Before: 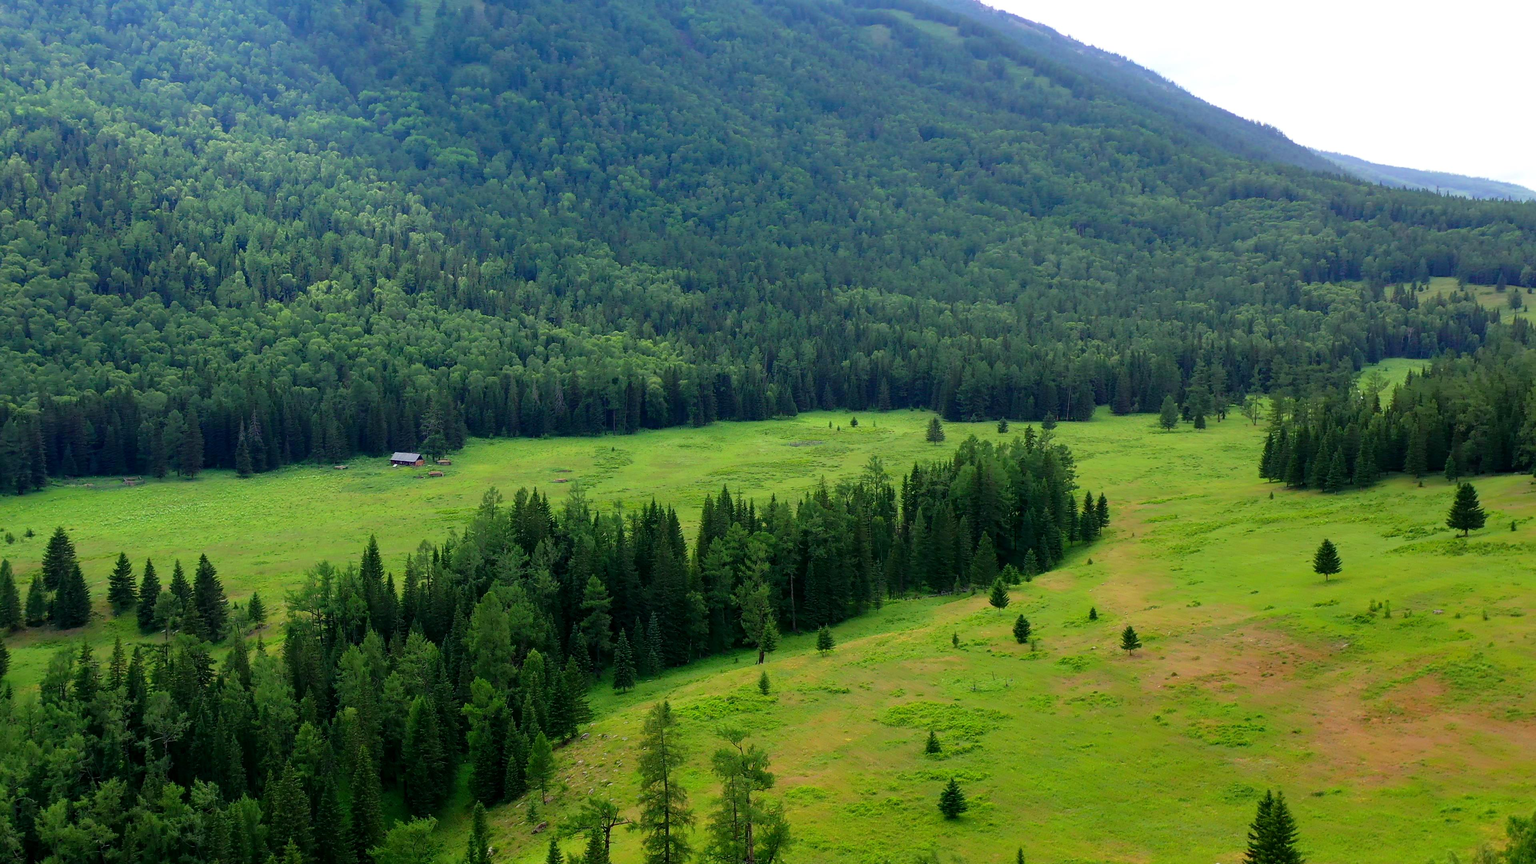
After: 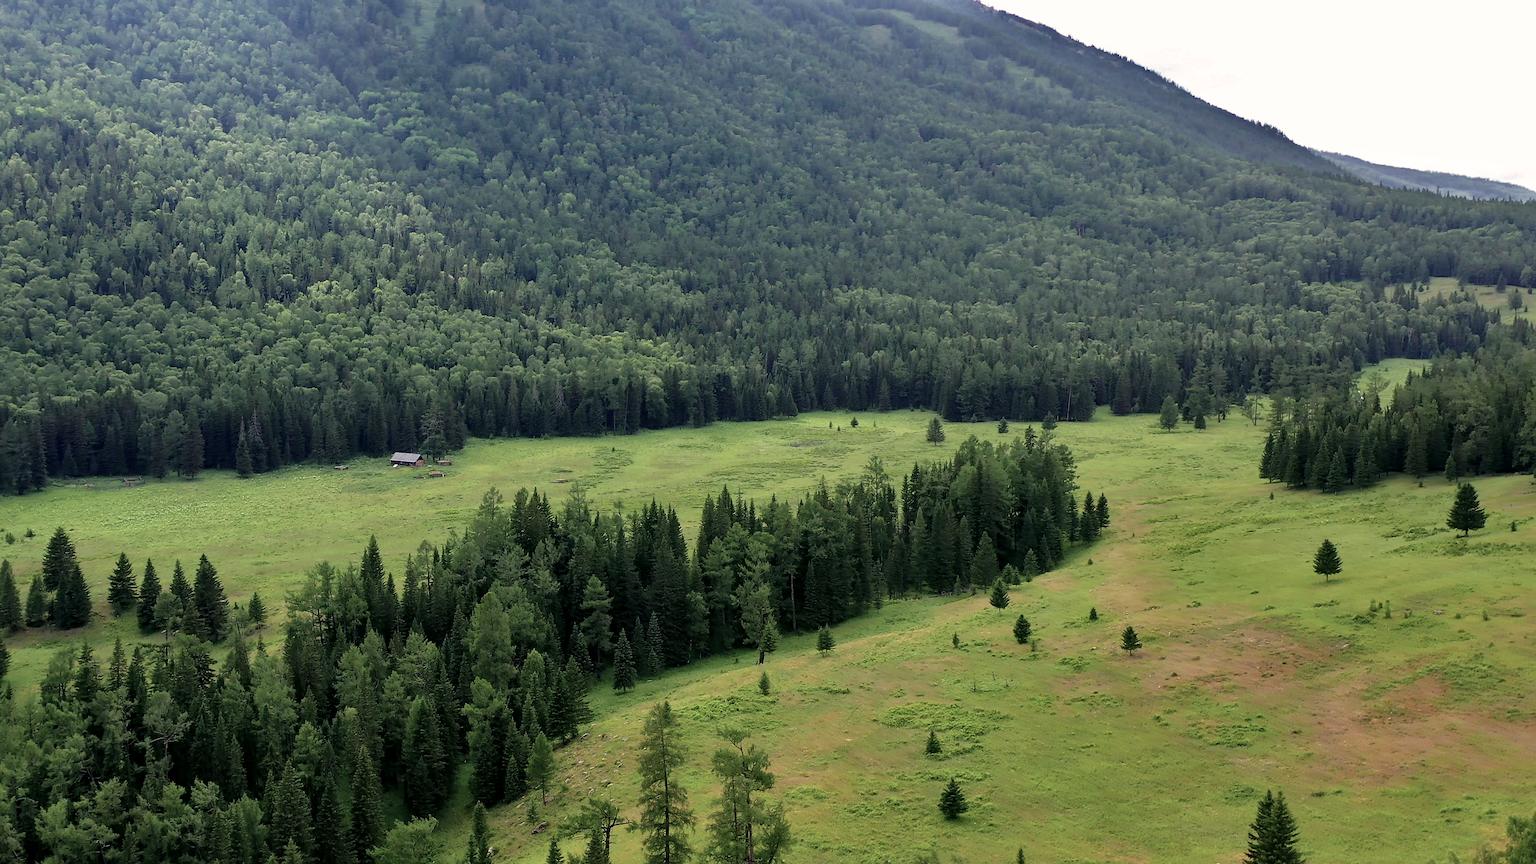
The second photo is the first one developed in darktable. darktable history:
local contrast: mode bilateral grid, contrast 20, coarseness 50, detail 119%, midtone range 0.2
sharpen: radius 1.467, amount 0.399, threshold 1.223
color correction: highlights a* 5.54, highlights b* 5.23, saturation 0.636
shadows and highlights: shadows 21.03, highlights -82.09, soften with gaussian
